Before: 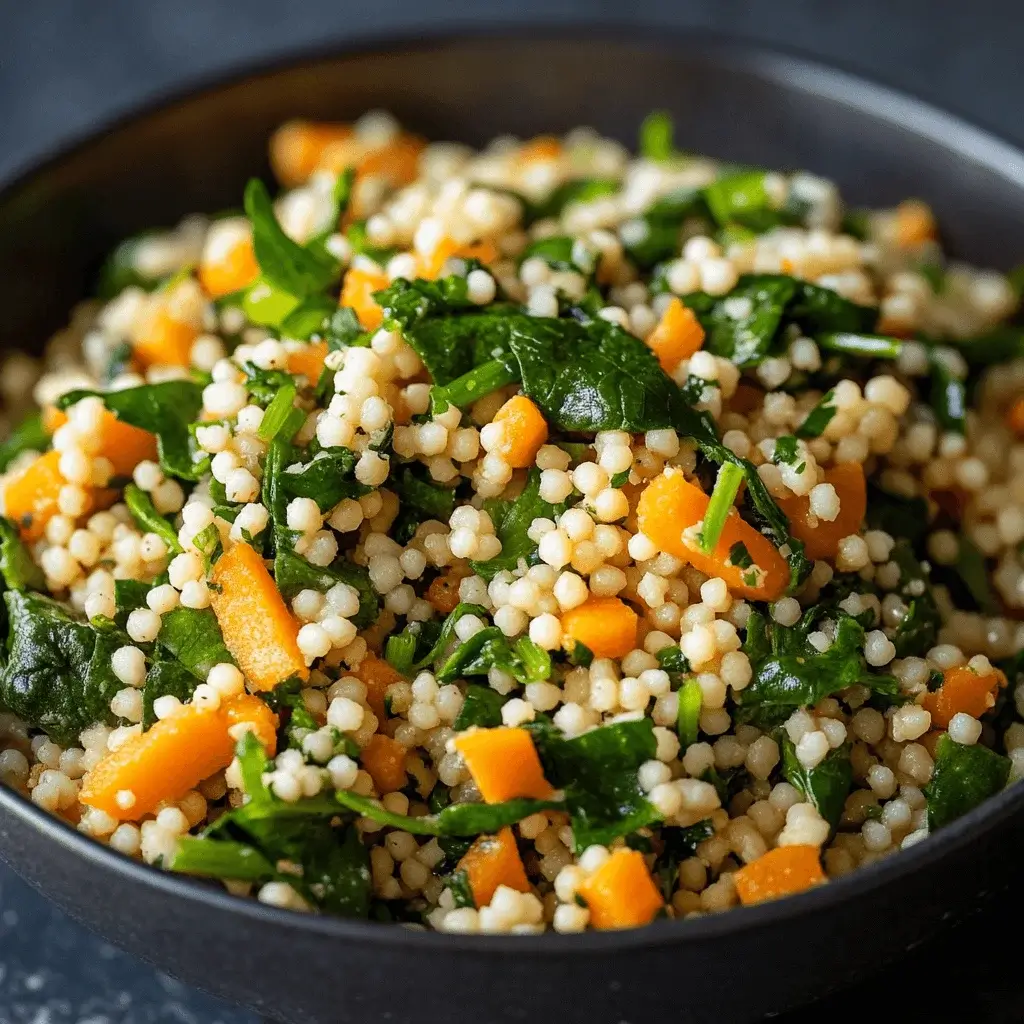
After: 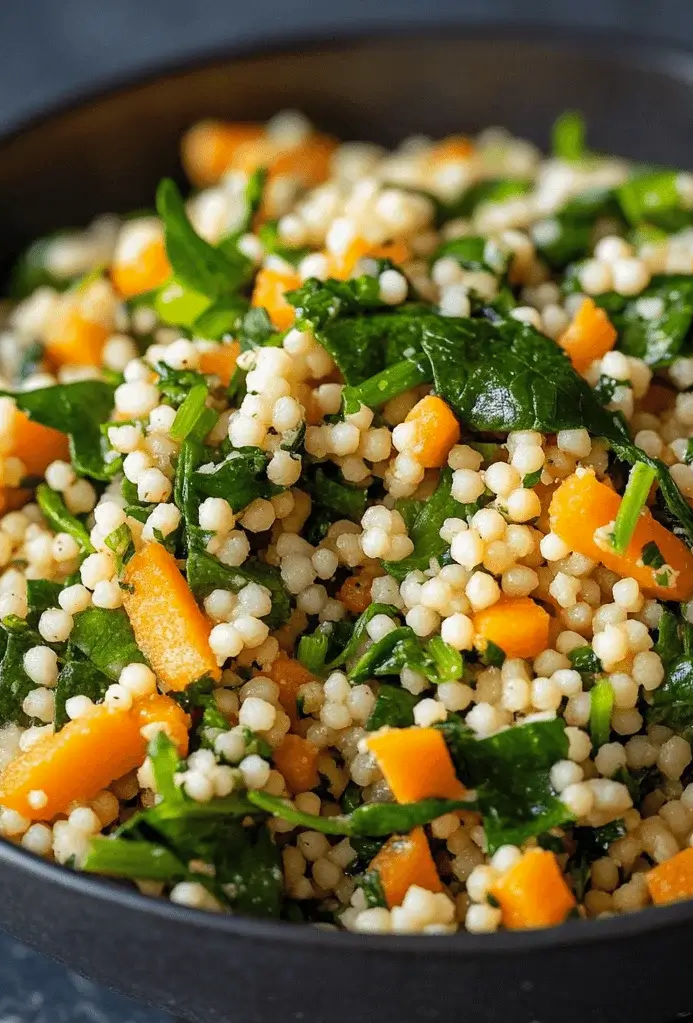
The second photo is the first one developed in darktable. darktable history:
shadows and highlights: shadows 24.85, highlights -24.88
crop and rotate: left 8.614%, right 23.614%
